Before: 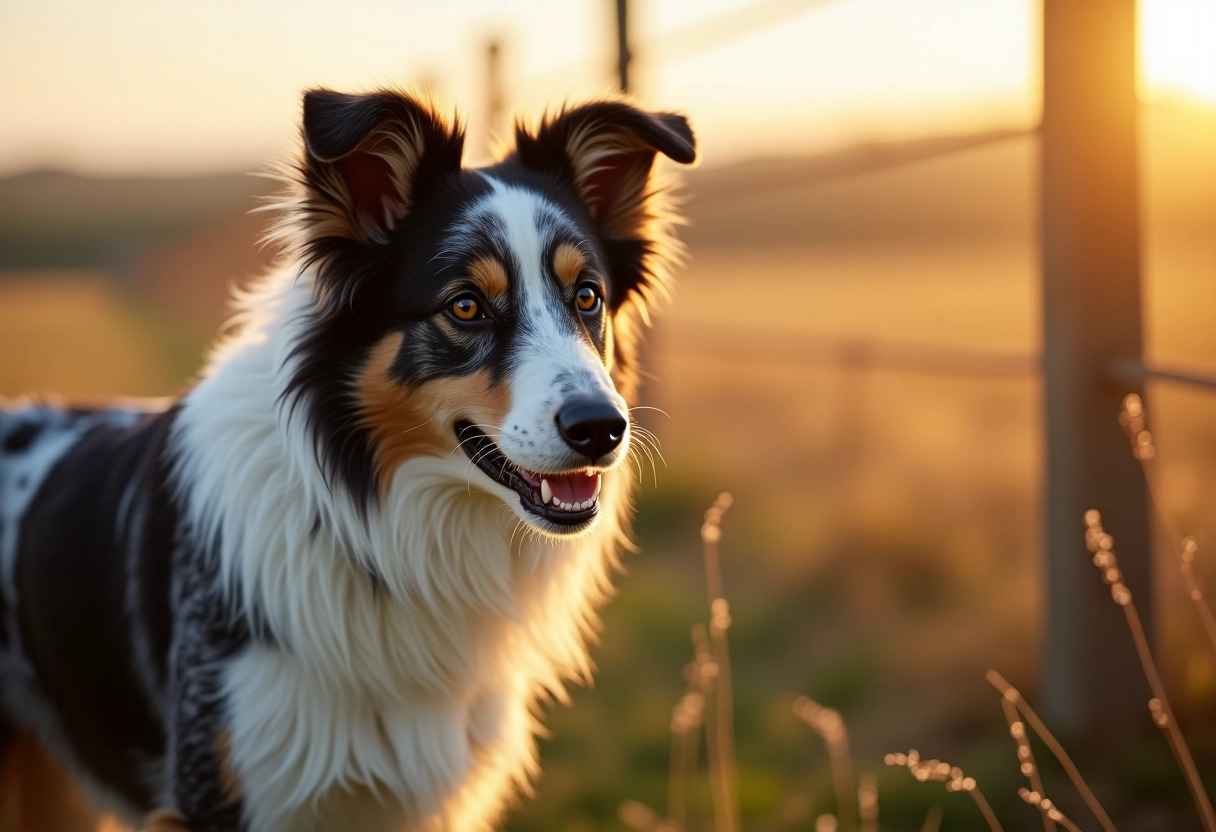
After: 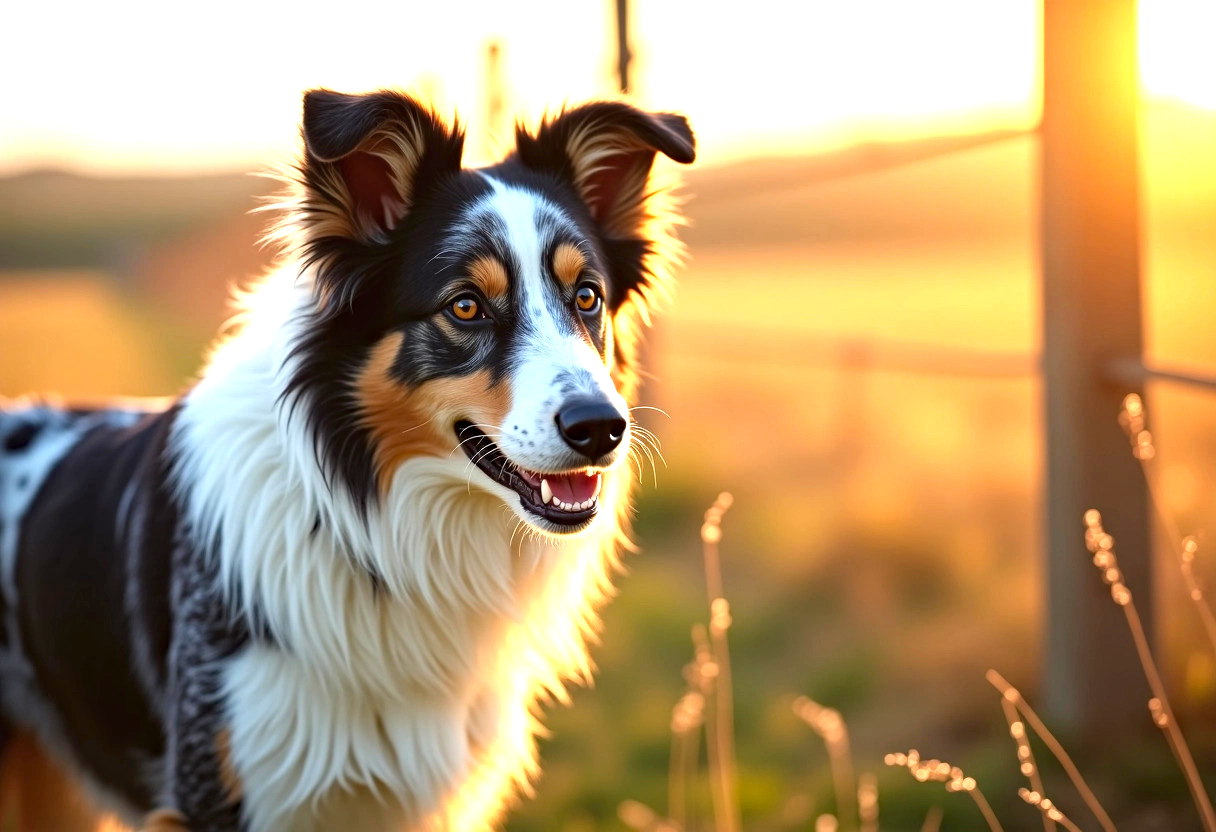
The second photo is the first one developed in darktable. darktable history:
exposure: black level correction 0, exposure 1.2 EV, compensate exposure bias true, compensate highlight preservation false
haze removal: compatibility mode true, adaptive false
